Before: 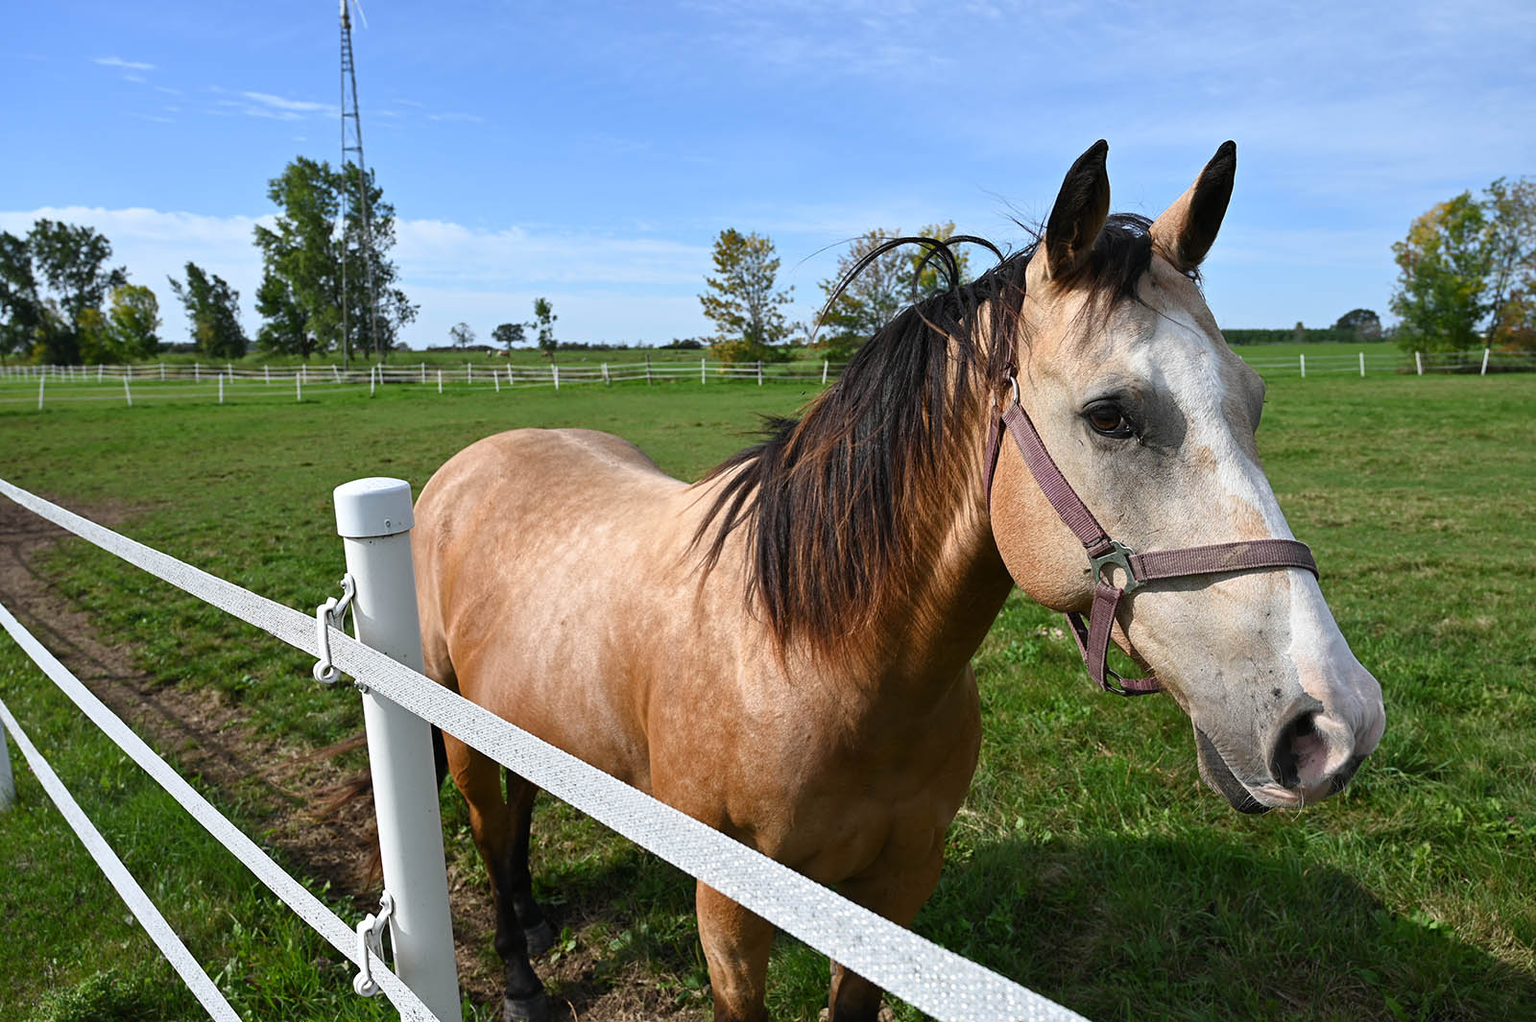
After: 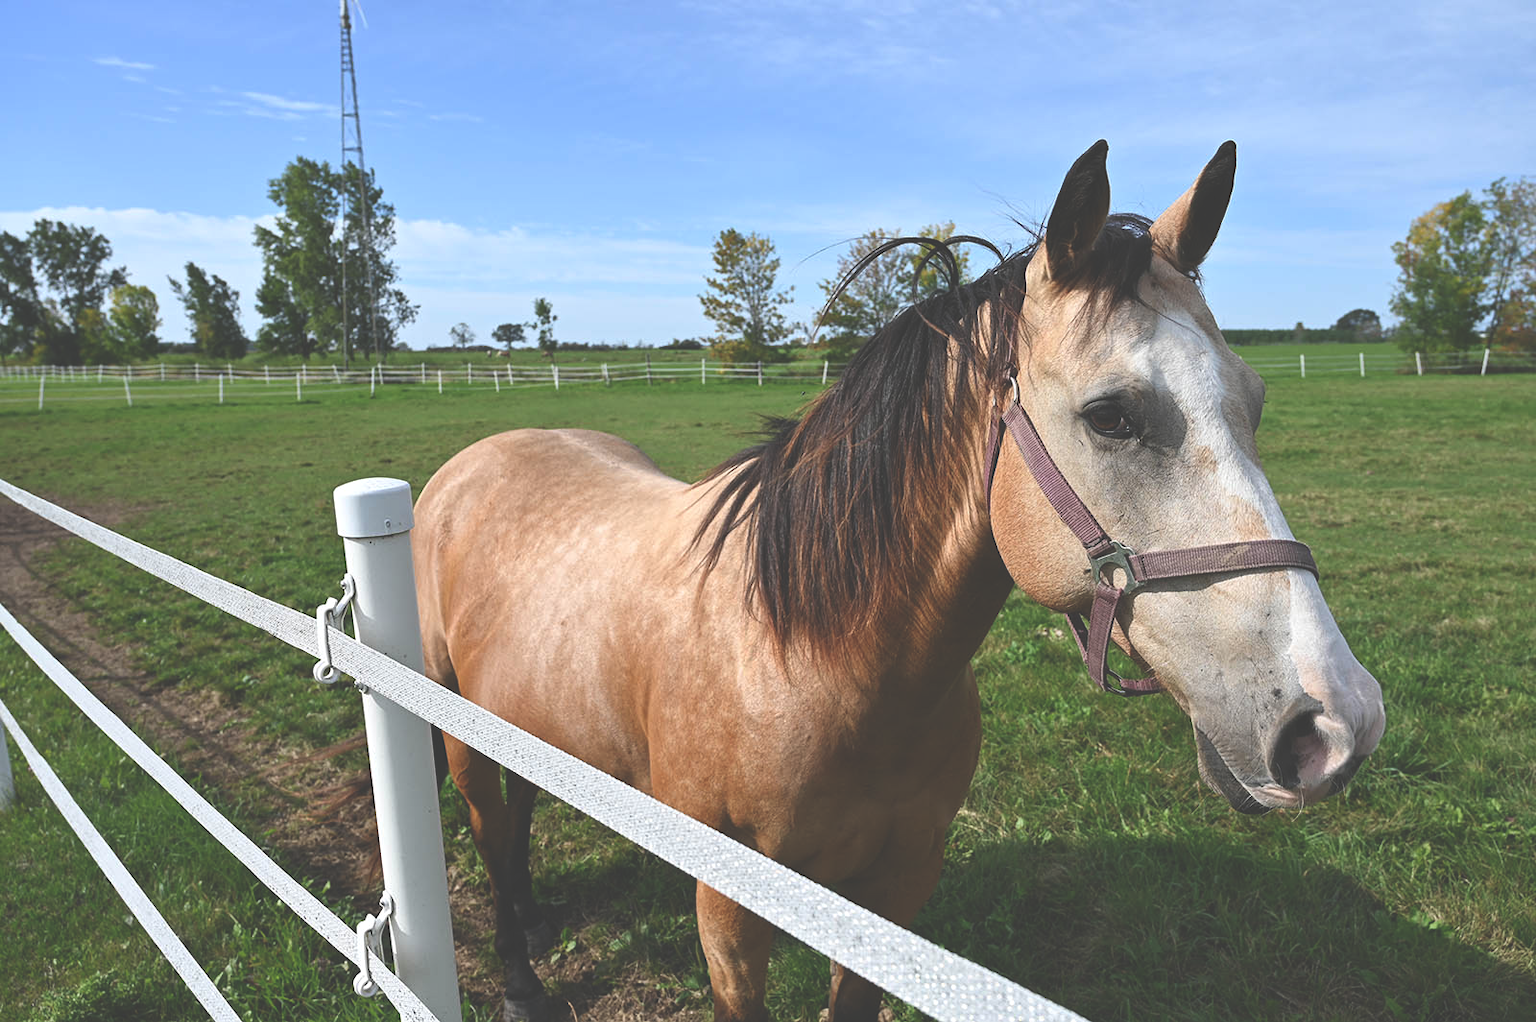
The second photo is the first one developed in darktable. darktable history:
exposure: black level correction -0.04, exposure 0.064 EV, compensate highlight preservation false
